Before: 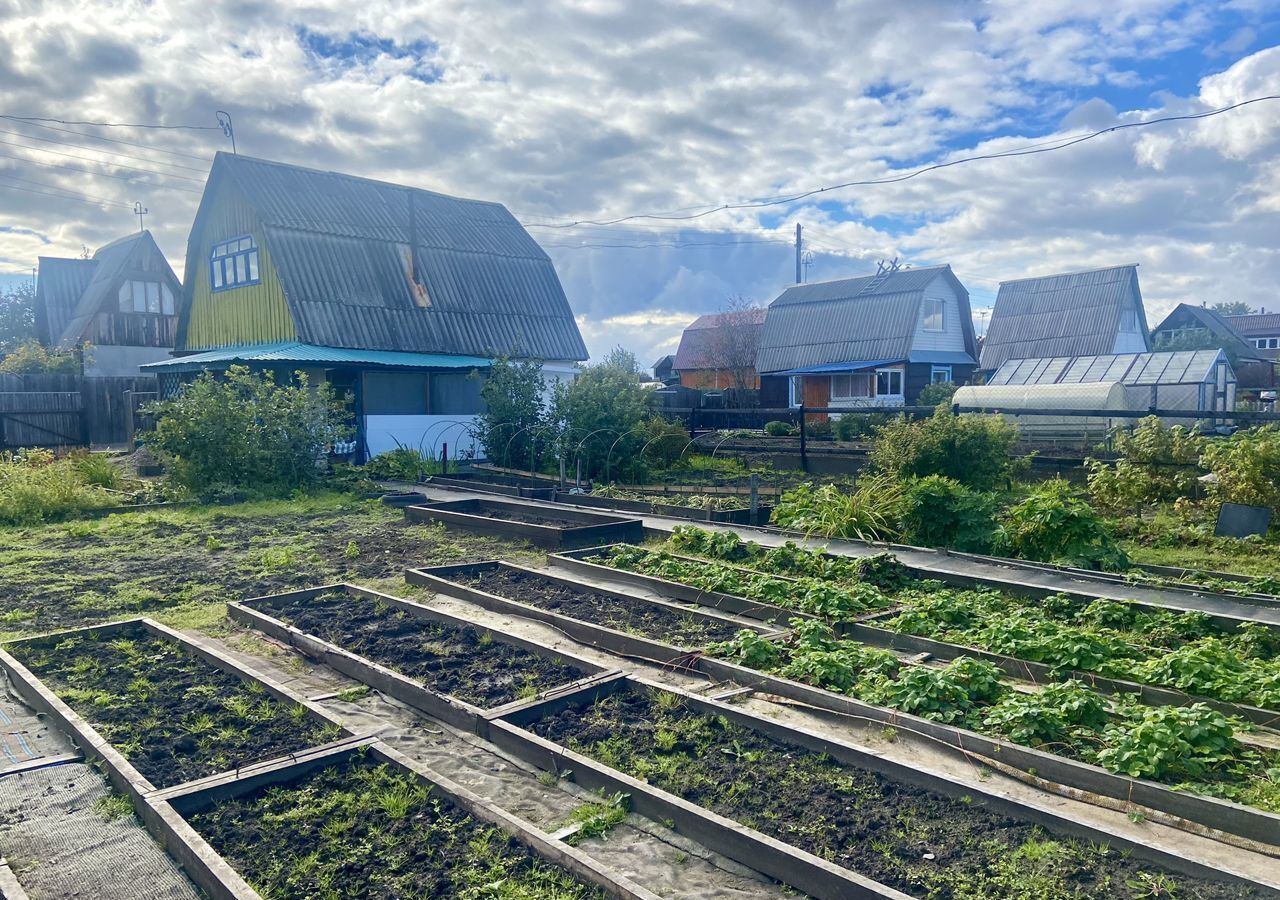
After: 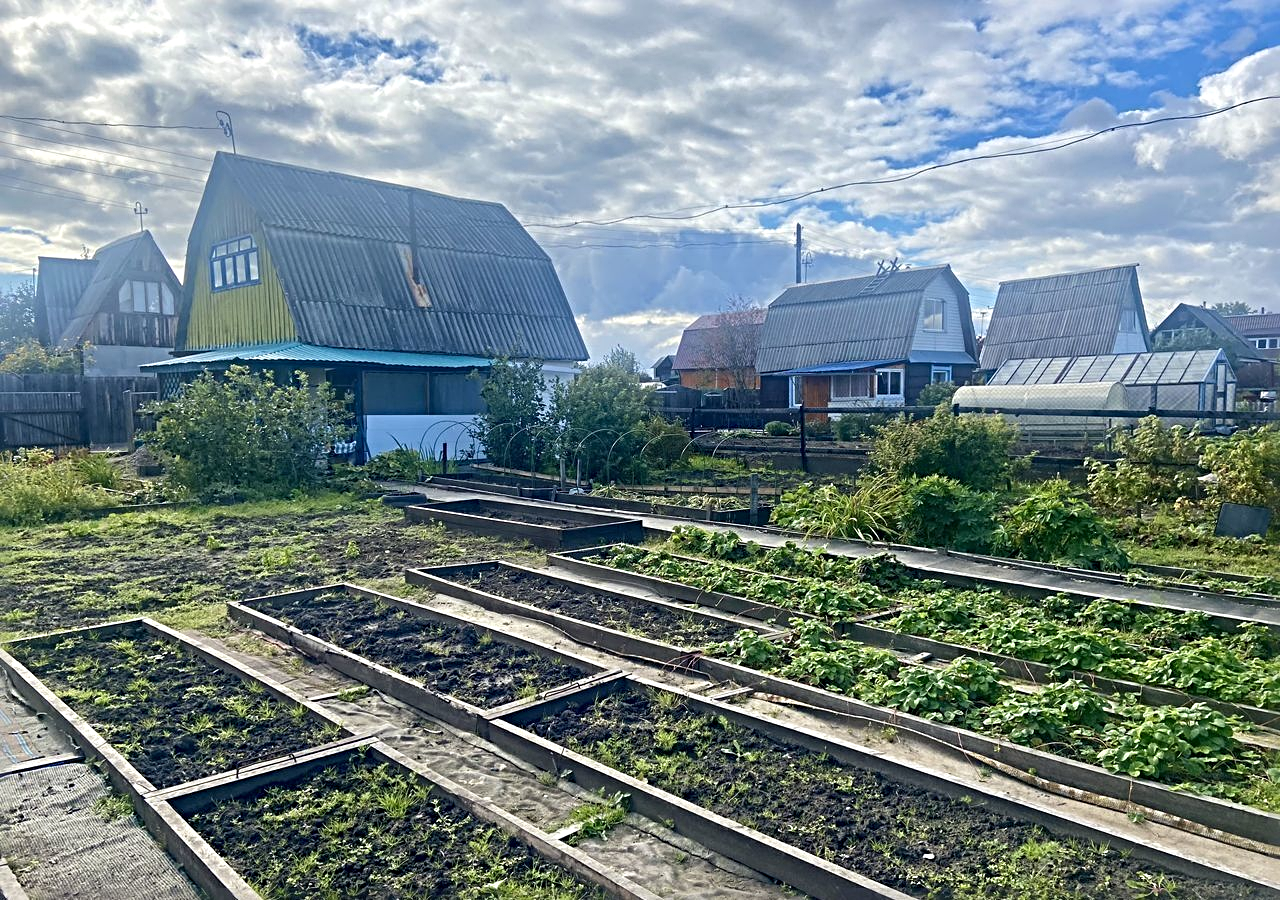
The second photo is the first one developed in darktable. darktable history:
sharpen: radius 4.893
